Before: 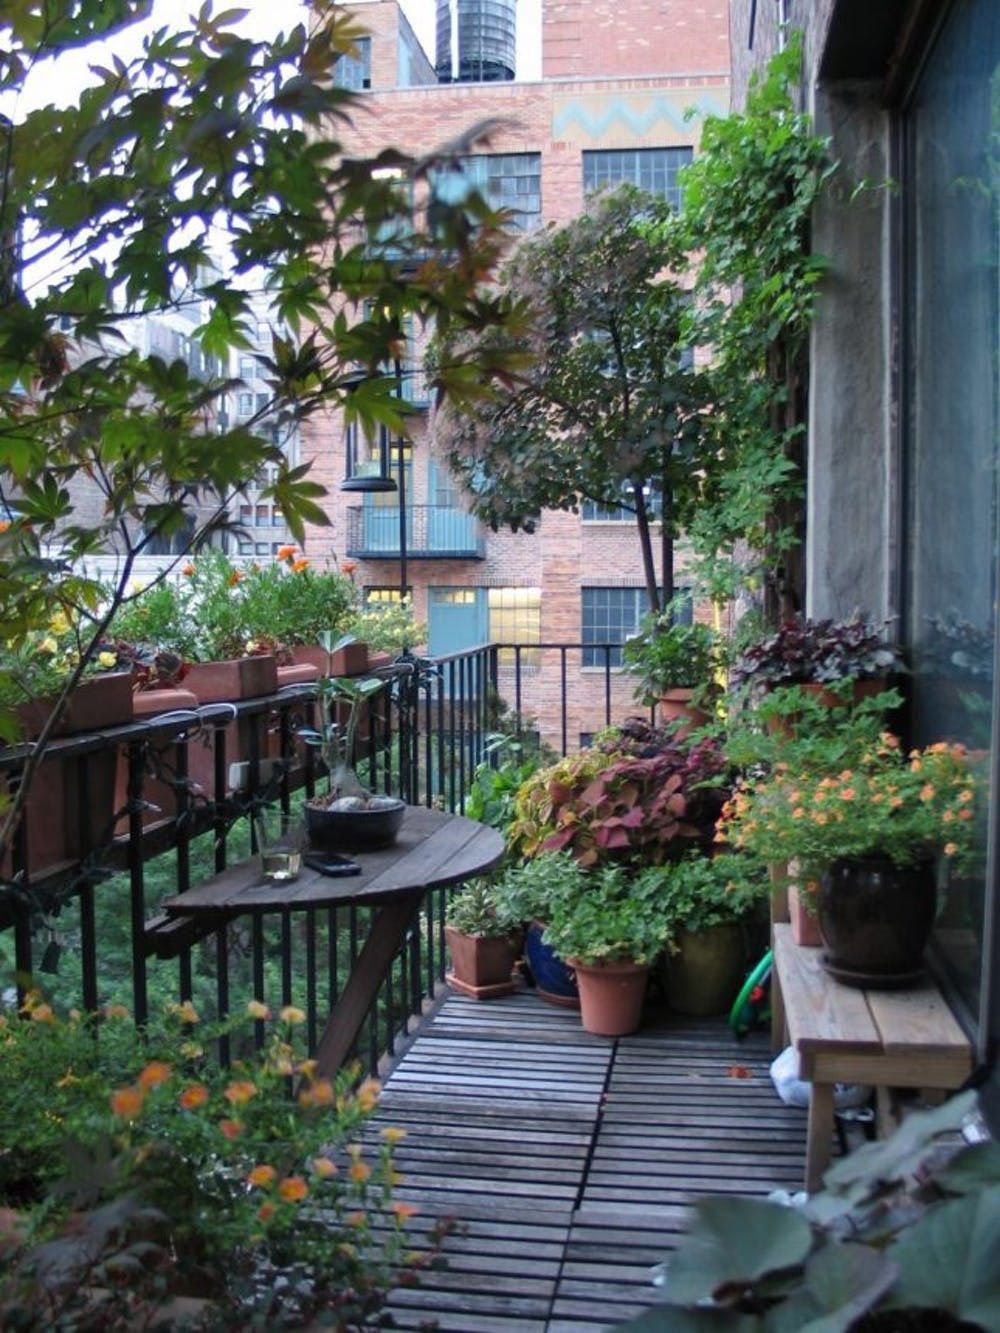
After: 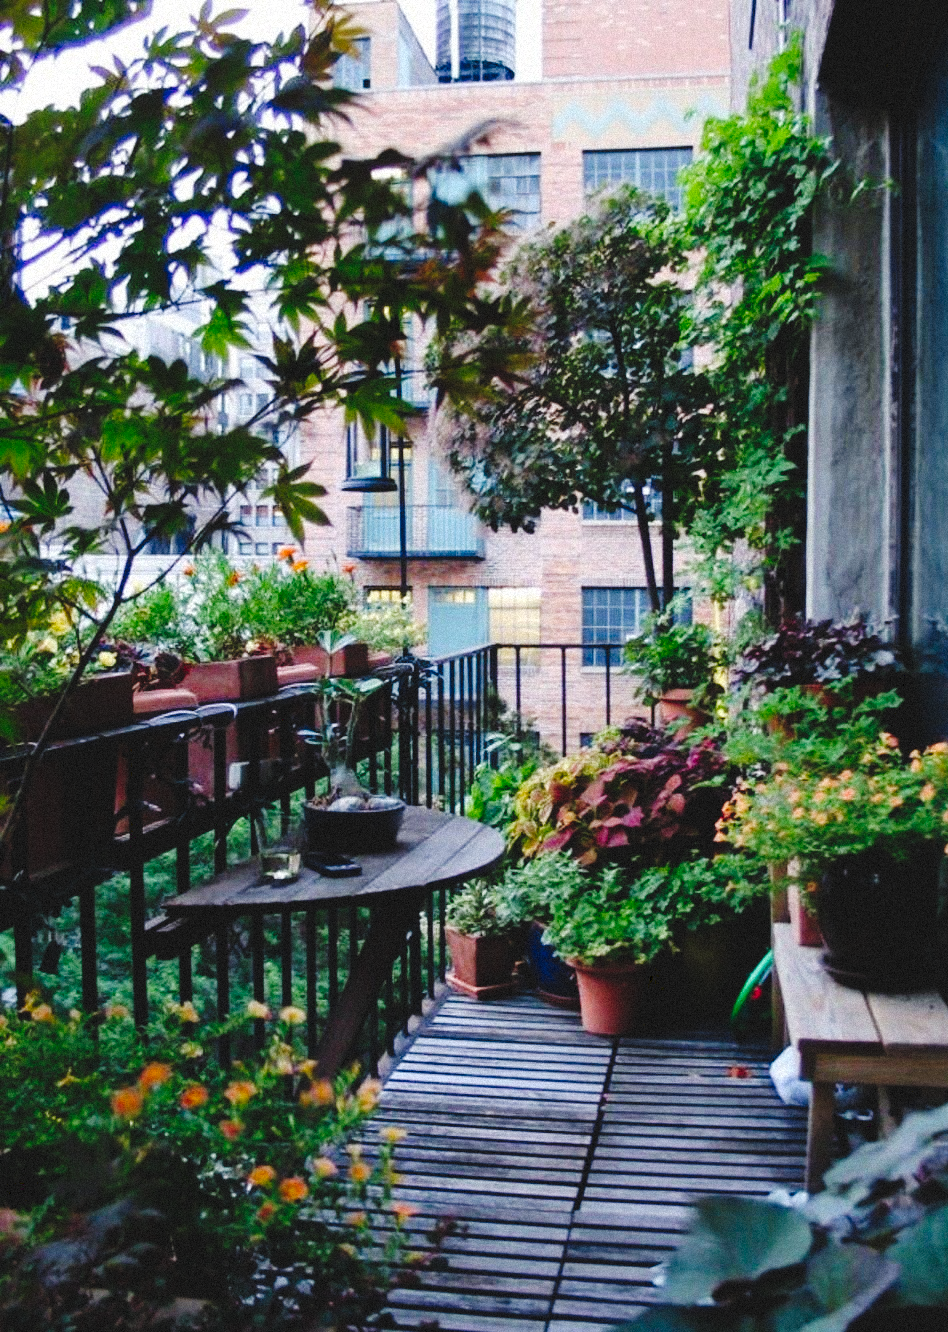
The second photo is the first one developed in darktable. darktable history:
grain: mid-tones bias 0%
crop and rotate: right 5.167%
tone curve: curves: ch0 [(0, 0) (0.003, 0.084) (0.011, 0.084) (0.025, 0.084) (0.044, 0.084) (0.069, 0.085) (0.1, 0.09) (0.136, 0.1) (0.177, 0.119) (0.224, 0.144) (0.277, 0.205) (0.335, 0.298) (0.399, 0.417) (0.468, 0.525) (0.543, 0.631) (0.623, 0.72) (0.709, 0.8) (0.801, 0.867) (0.898, 0.934) (1, 1)], preserve colors none
